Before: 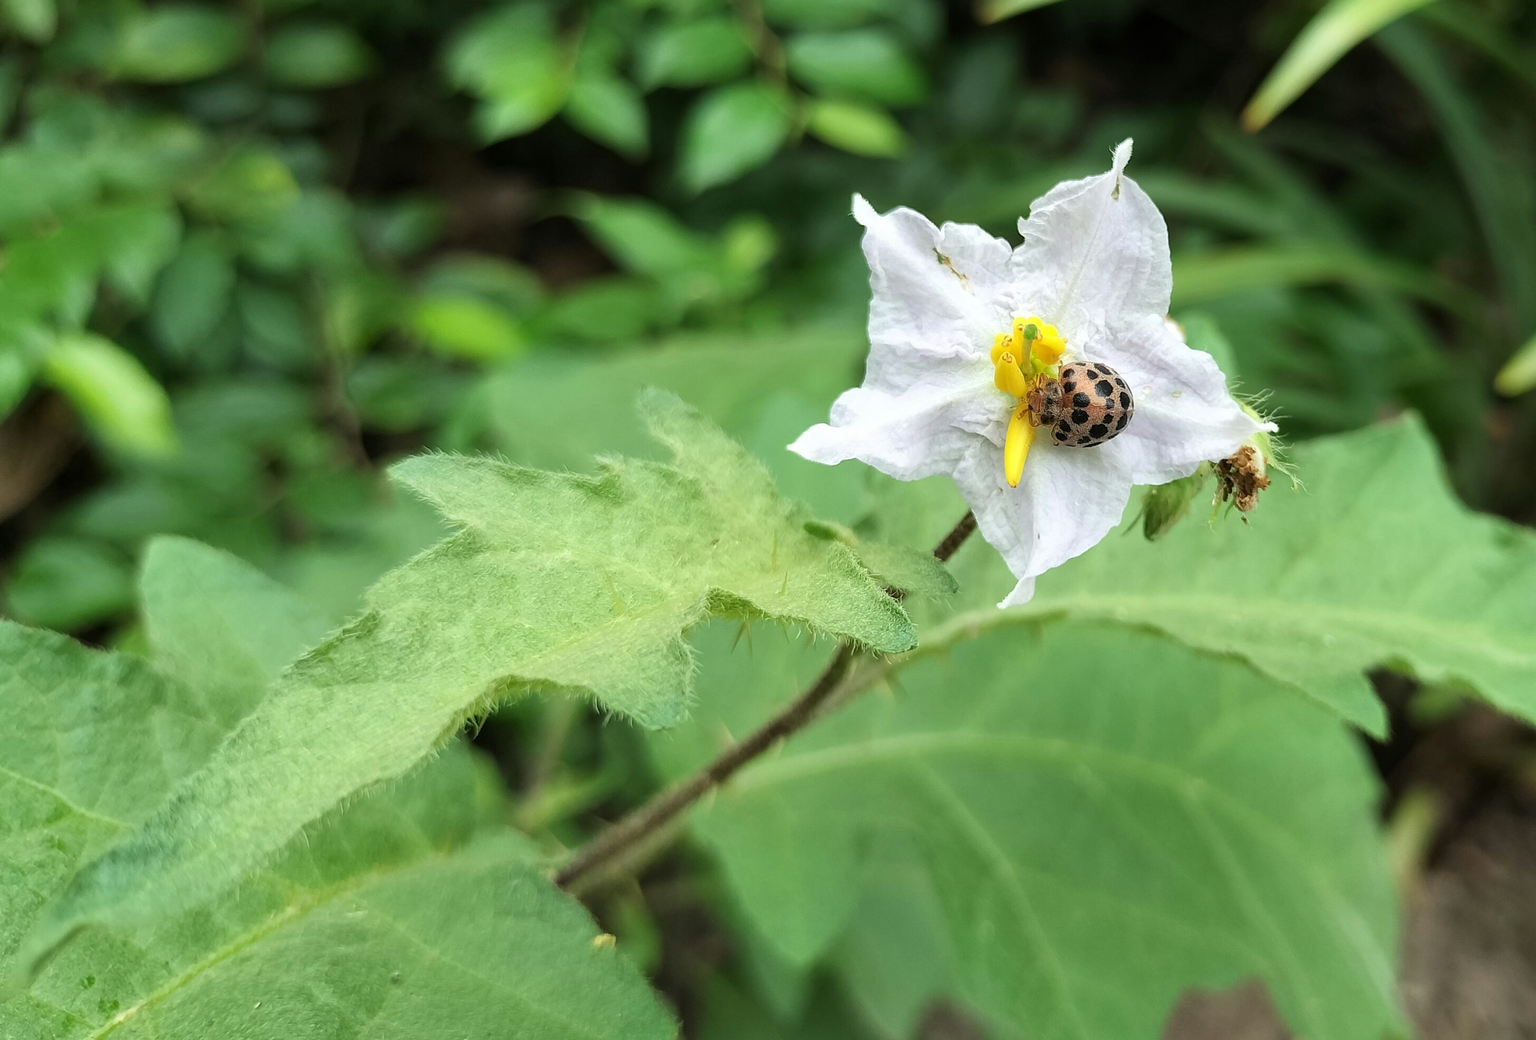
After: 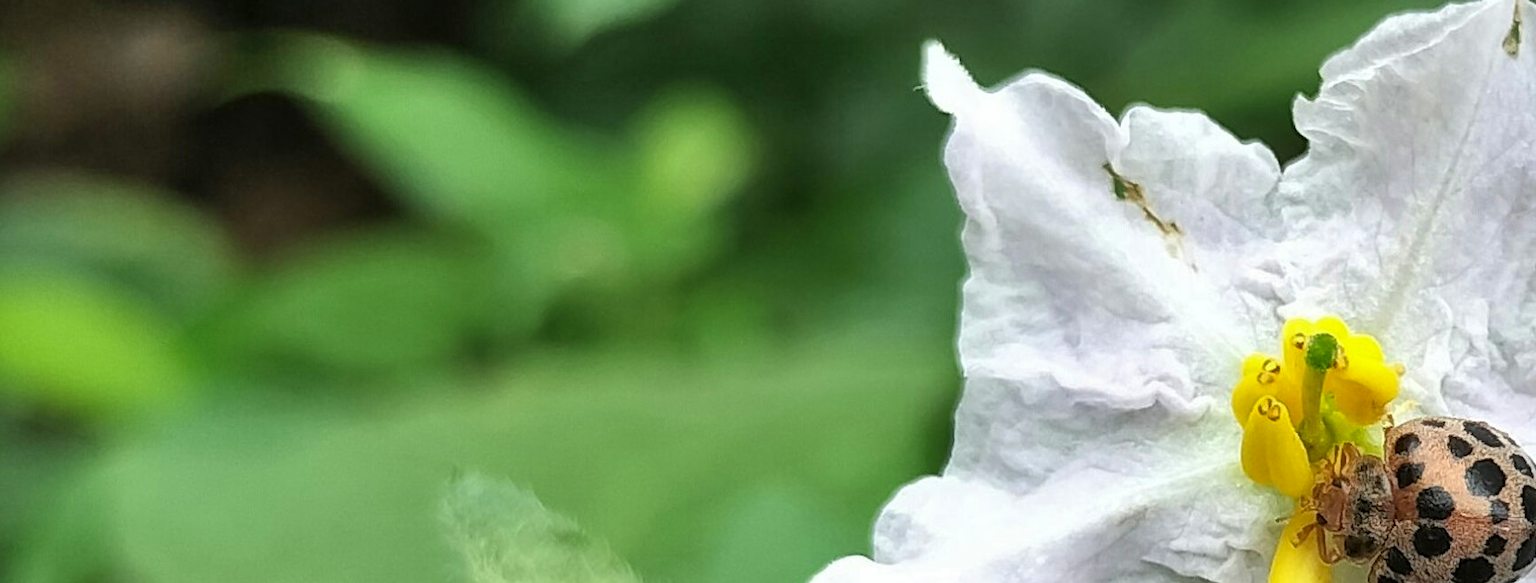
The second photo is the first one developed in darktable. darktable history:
crop: left 28.64%, top 16.832%, right 26.637%, bottom 58.055%
shadows and highlights: soften with gaussian
